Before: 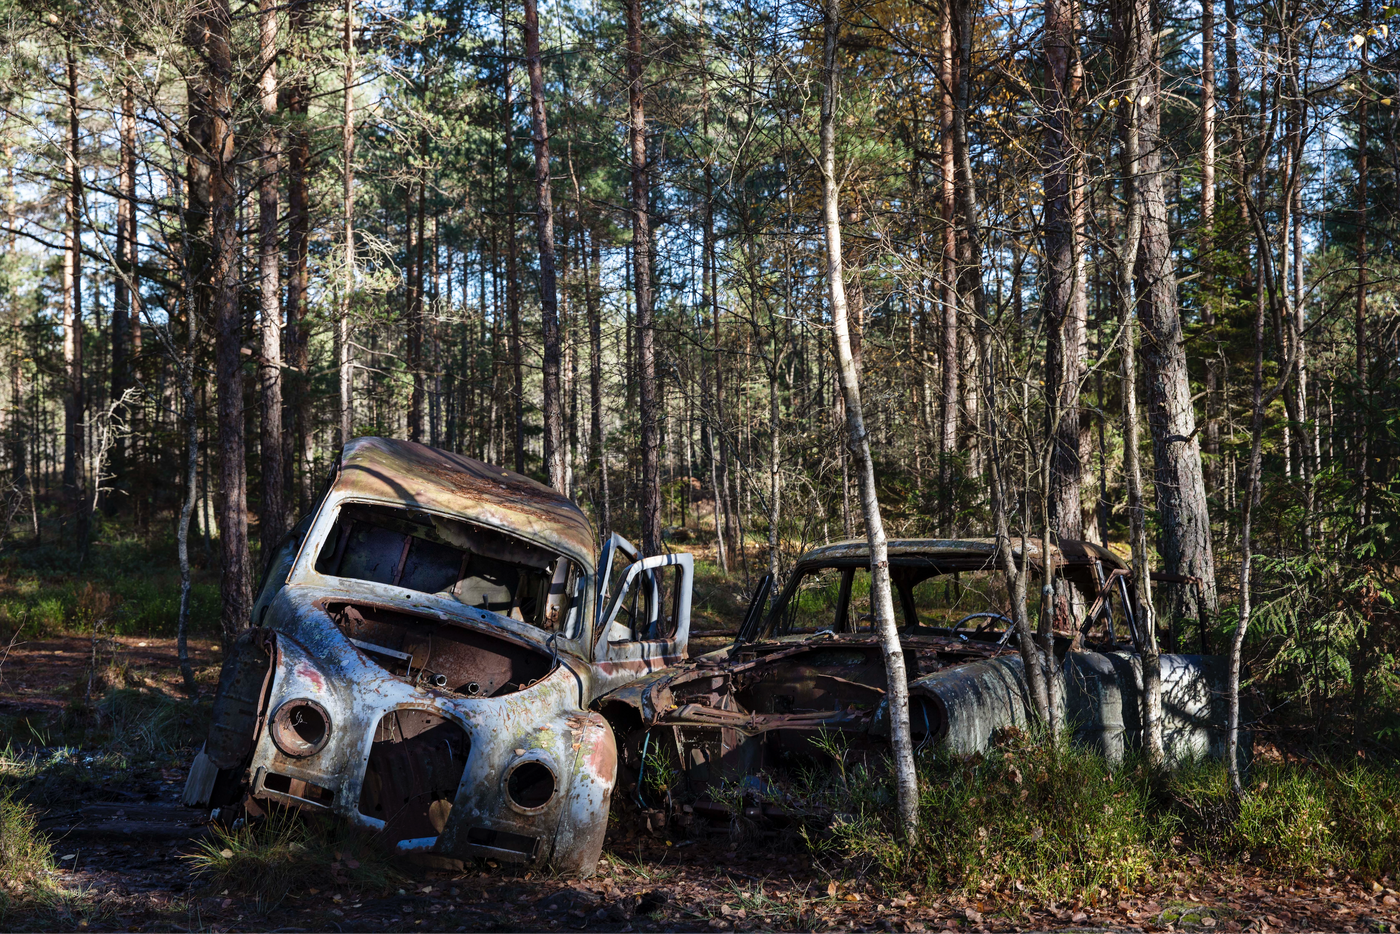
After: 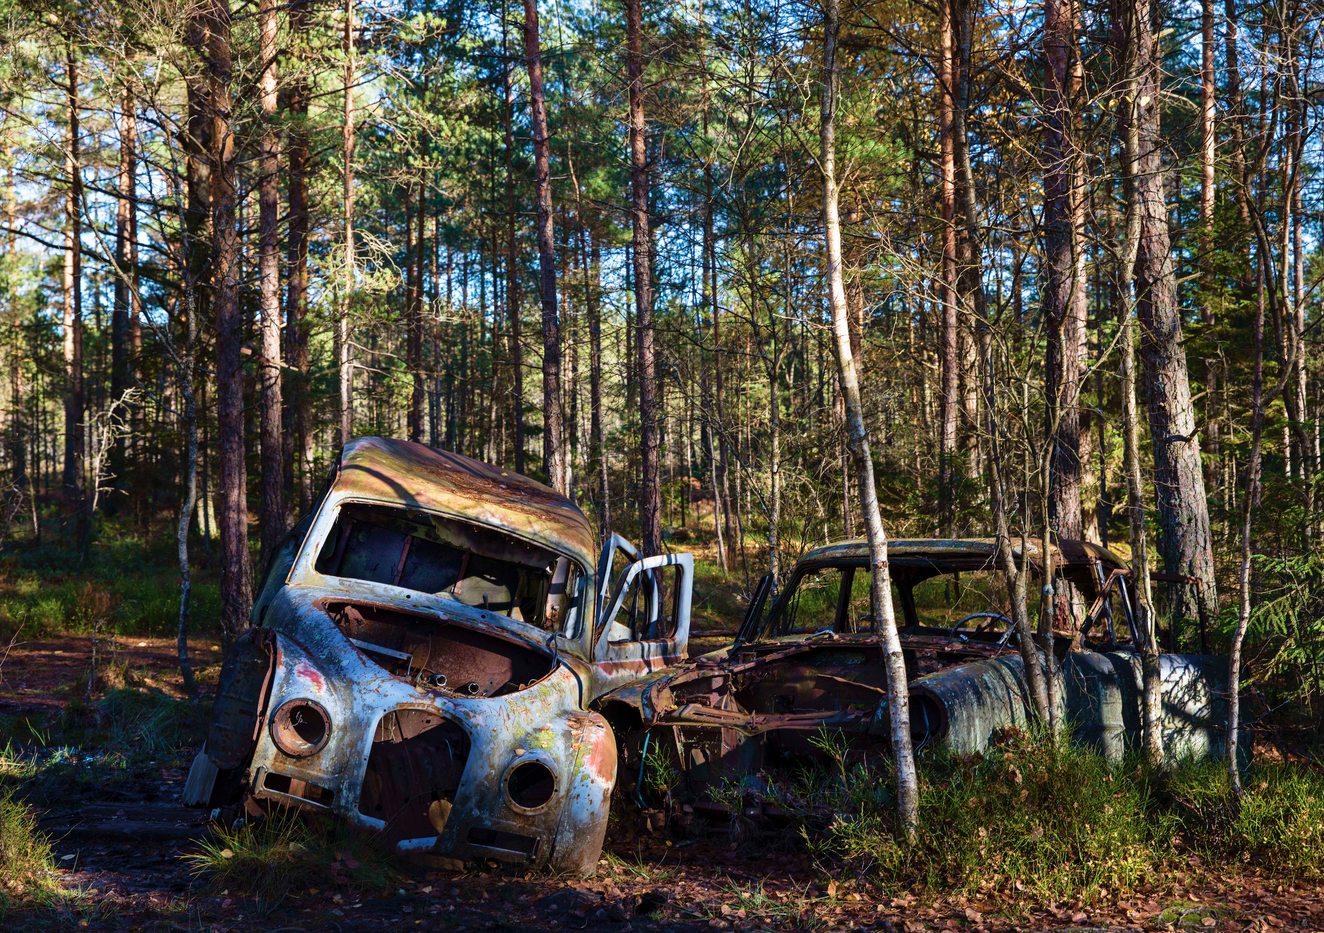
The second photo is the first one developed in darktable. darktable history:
velvia: strength 73.32%
crop and rotate: left 0%, right 5.401%
